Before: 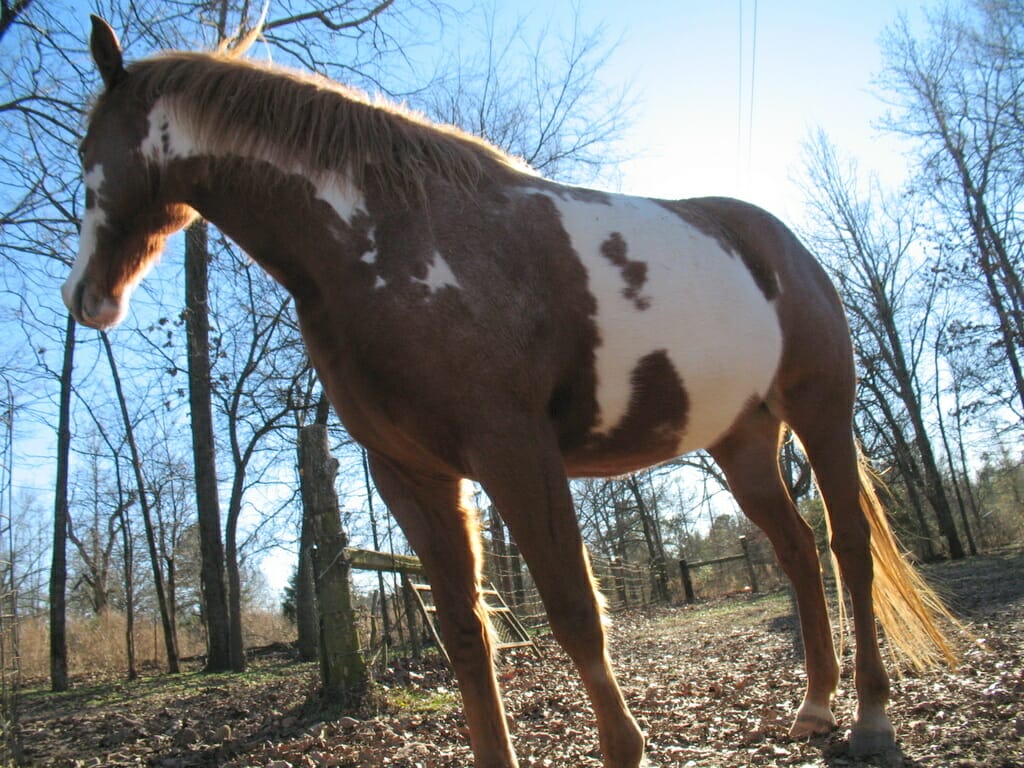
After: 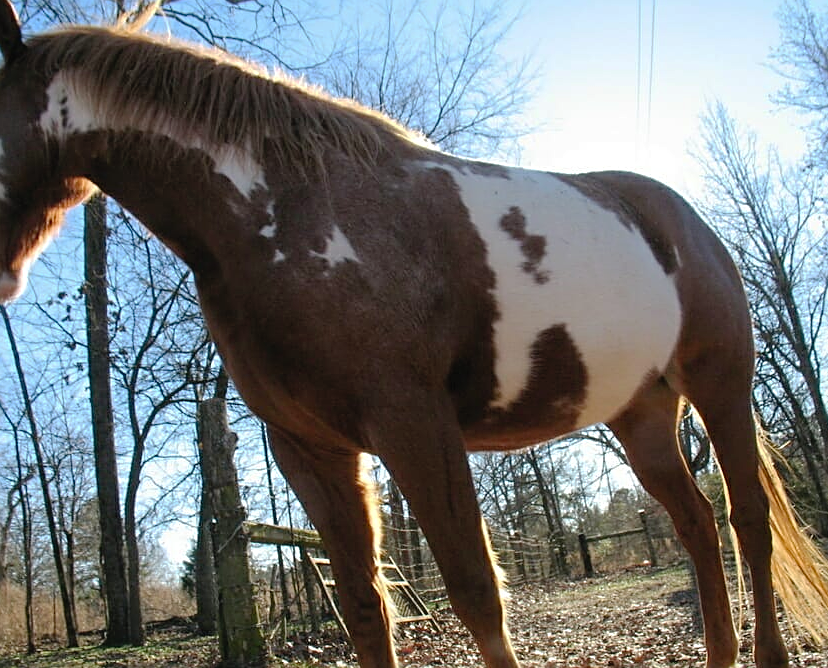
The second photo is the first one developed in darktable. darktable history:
sharpen: on, module defaults
crop: left 9.929%, top 3.475%, right 9.188%, bottom 9.529%
tone curve: curves: ch0 [(0, 0) (0.003, 0.018) (0.011, 0.019) (0.025, 0.02) (0.044, 0.024) (0.069, 0.034) (0.1, 0.049) (0.136, 0.082) (0.177, 0.136) (0.224, 0.196) (0.277, 0.263) (0.335, 0.329) (0.399, 0.401) (0.468, 0.473) (0.543, 0.546) (0.623, 0.625) (0.709, 0.698) (0.801, 0.779) (0.898, 0.867) (1, 1)], preserve colors none
